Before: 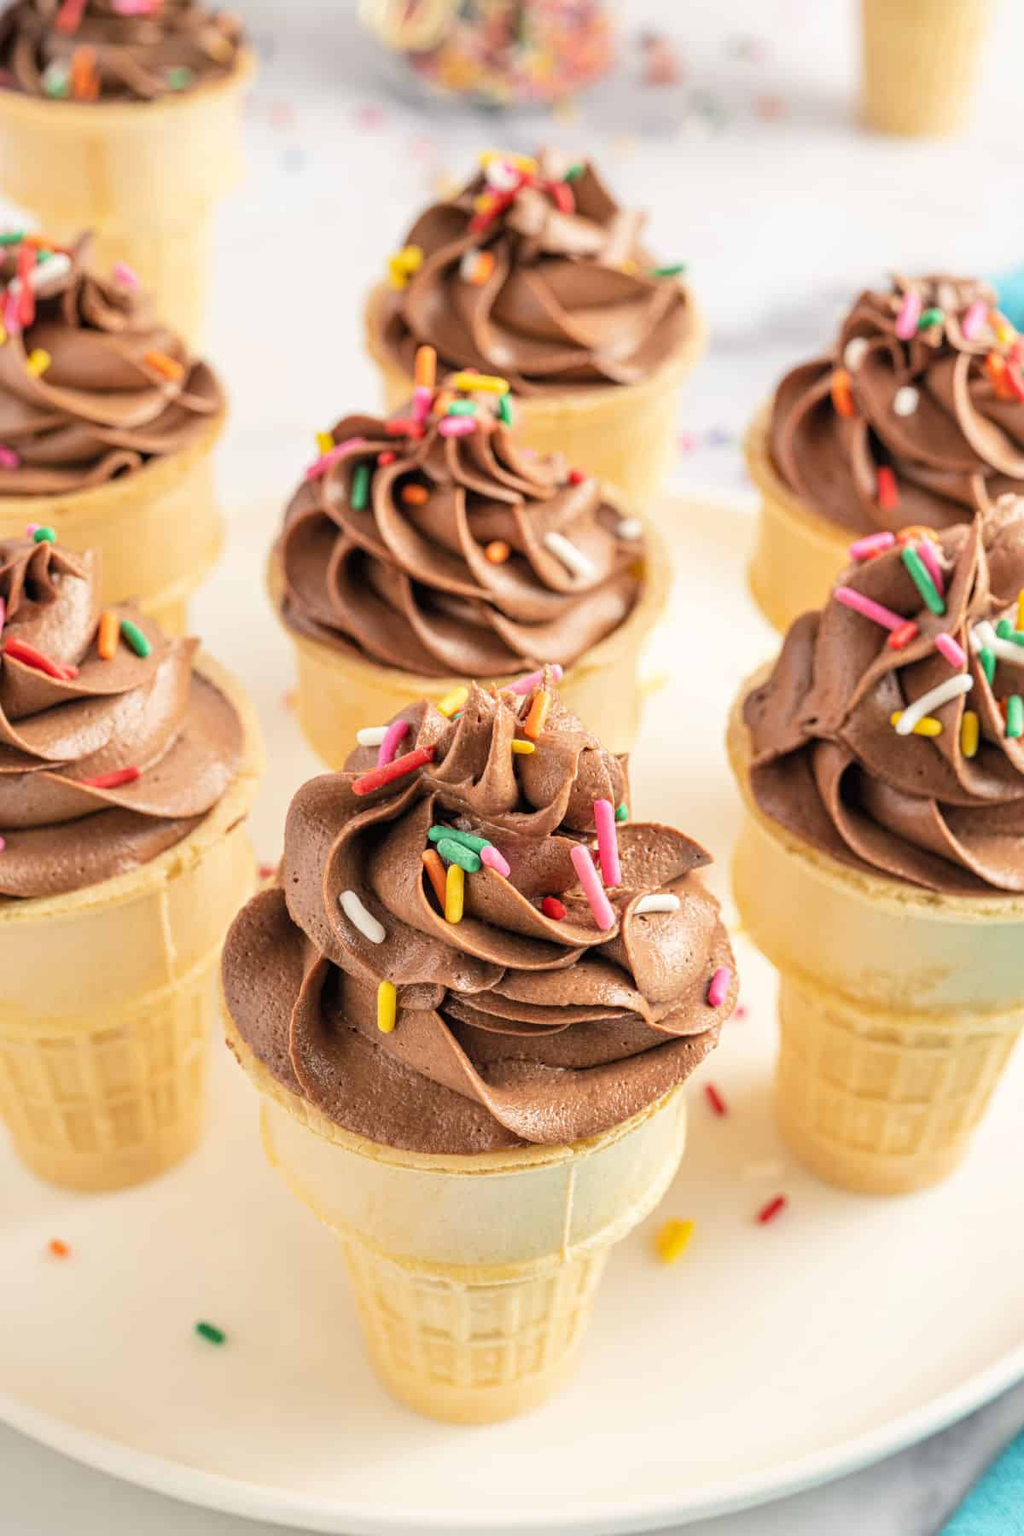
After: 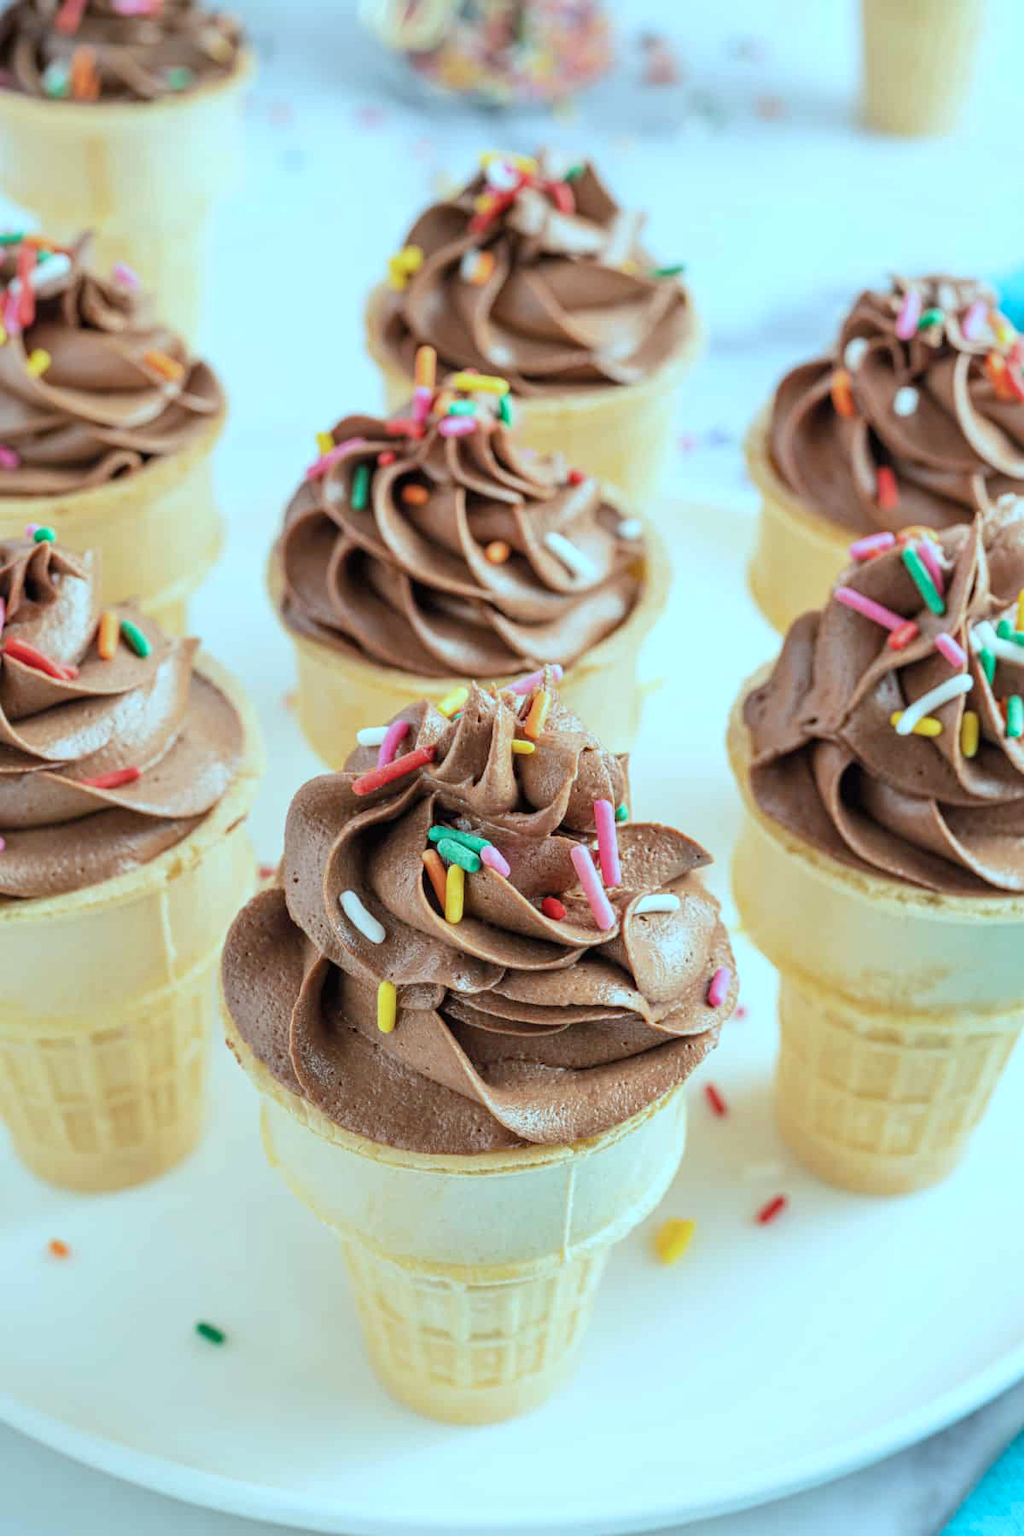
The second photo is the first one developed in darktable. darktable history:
white balance: red 0.925, blue 1.046
color correction: highlights a* -11.71, highlights b* -15.58
